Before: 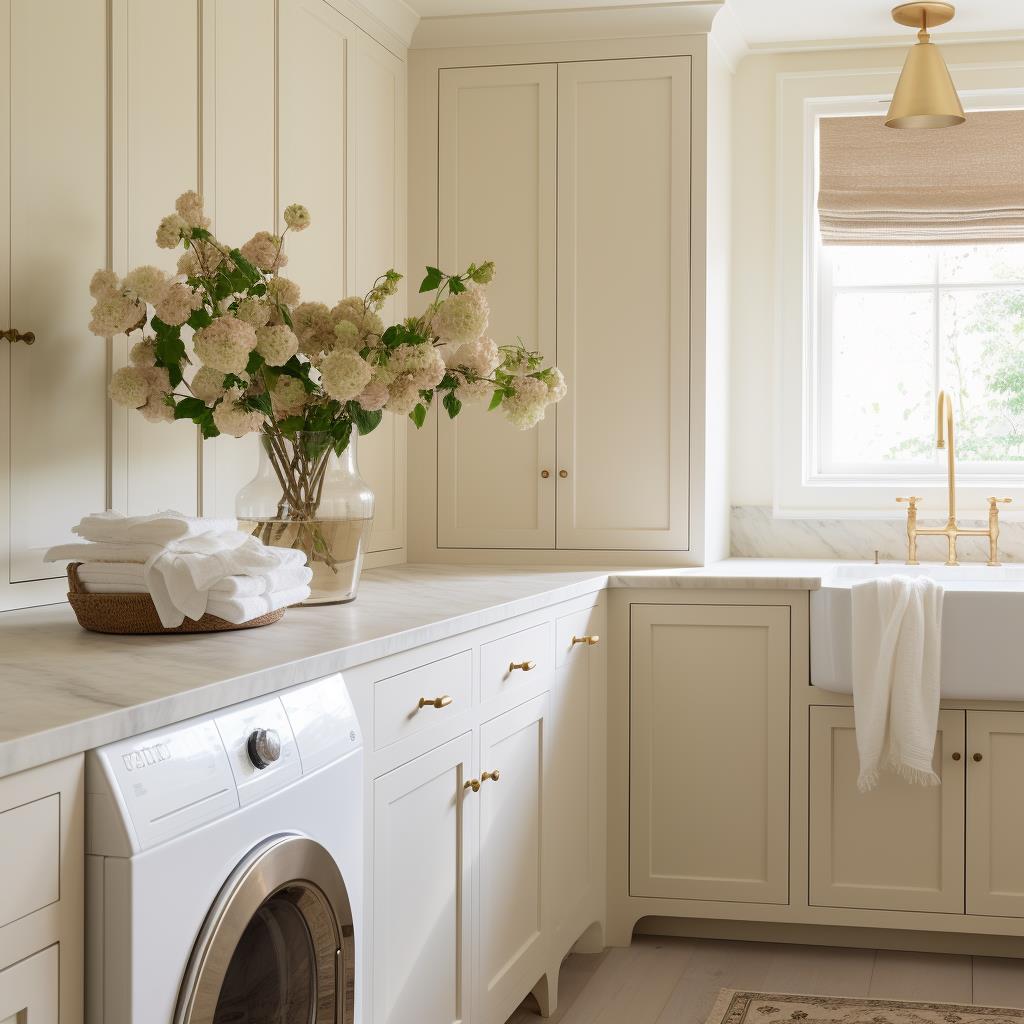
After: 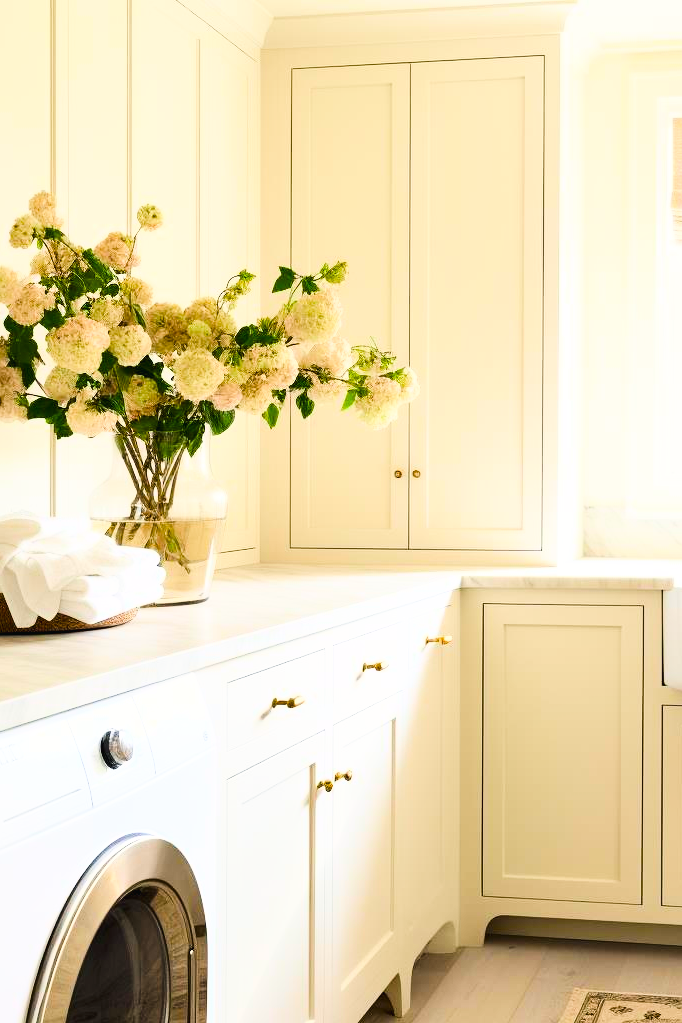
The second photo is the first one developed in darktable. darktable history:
base curve: curves: ch0 [(0, 0) (0.007, 0.004) (0.027, 0.03) (0.046, 0.07) (0.207, 0.54) (0.442, 0.872) (0.673, 0.972) (1, 1)]
color balance rgb: power › chroma 0.476%, power › hue 215.27°, global offset › luminance 0.488%, perceptual saturation grading › global saturation 20%, perceptual saturation grading › highlights -24.757%, perceptual saturation grading › shadows 50.025%, global vibrance 19.708%
crop and rotate: left 14.37%, right 18.984%
color correction: highlights b* 3.03
contrast equalizer: y [[0.6 ×6], [0.55 ×6], [0 ×6], [0 ×6], [0 ×6]], mix 0.288
